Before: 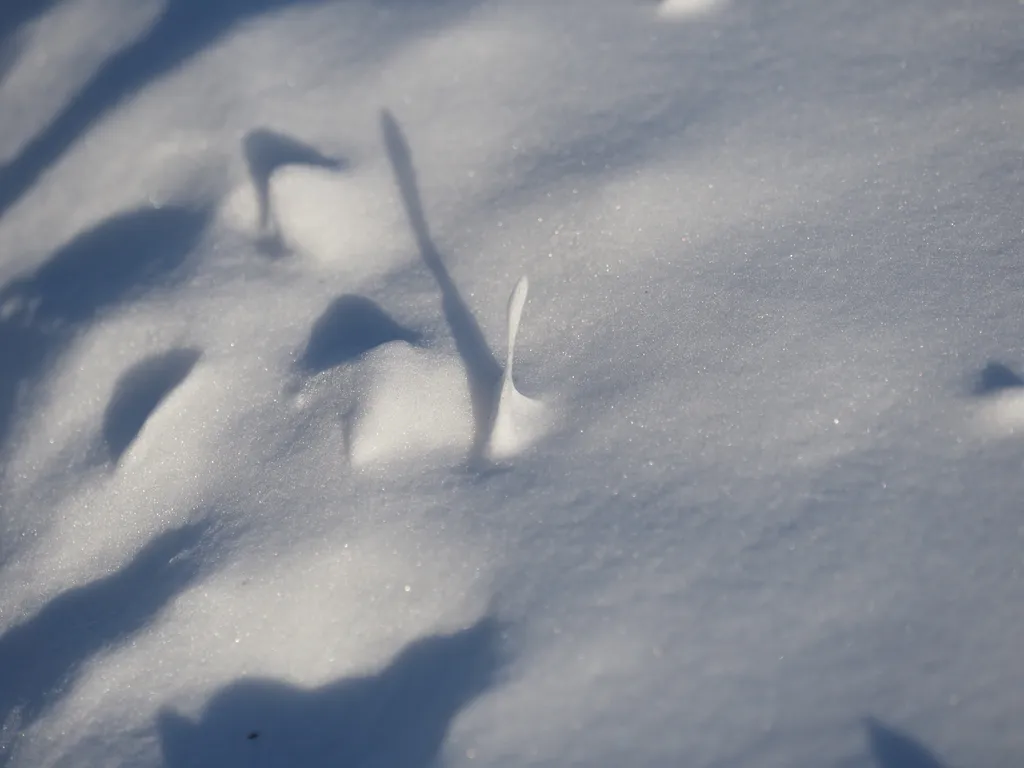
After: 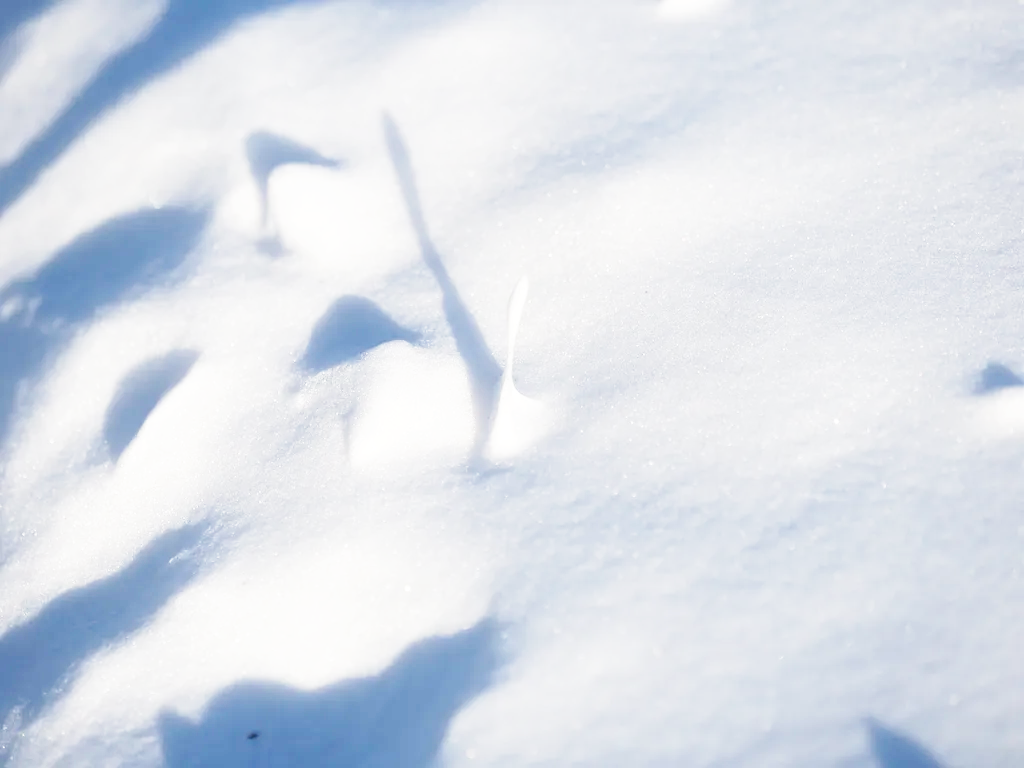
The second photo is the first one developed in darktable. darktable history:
exposure: exposure 0.564 EV, compensate exposure bias true, compensate highlight preservation false
base curve: curves: ch0 [(0, 0) (0.018, 0.026) (0.143, 0.37) (0.33, 0.731) (0.458, 0.853) (0.735, 0.965) (0.905, 0.986) (1, 1)], preserve colors none
